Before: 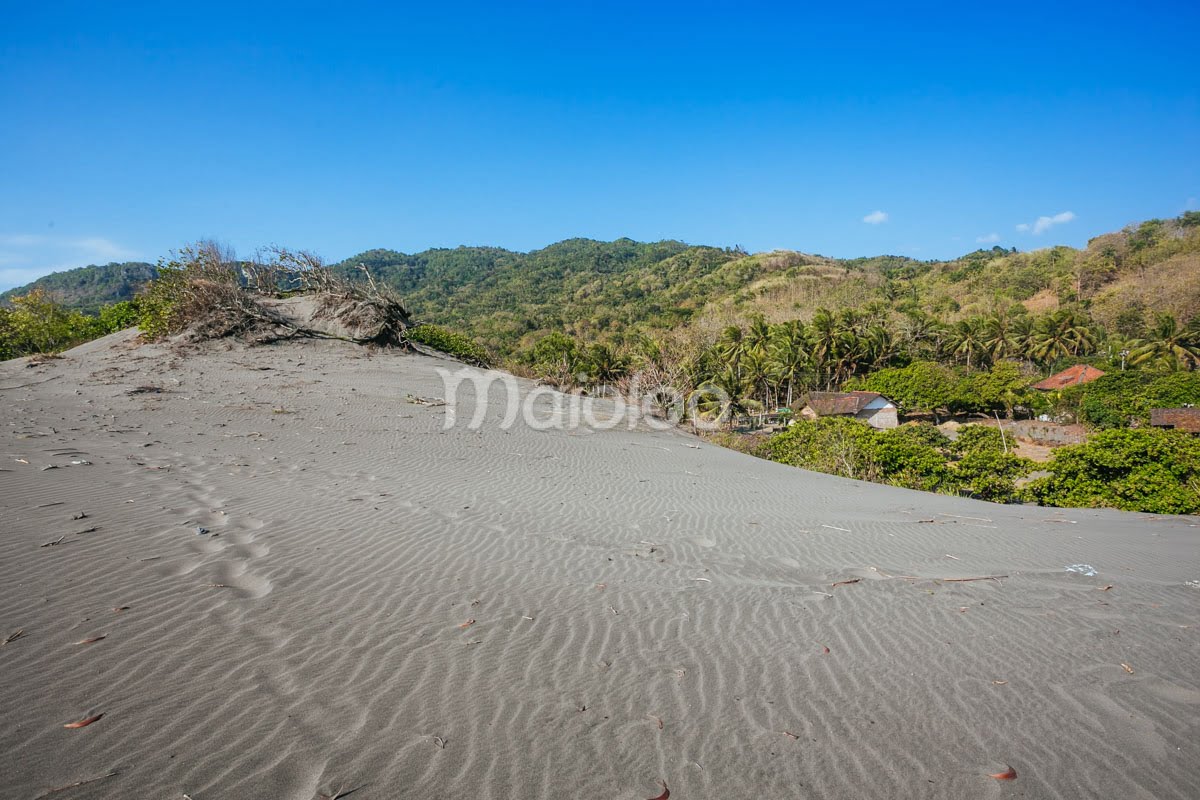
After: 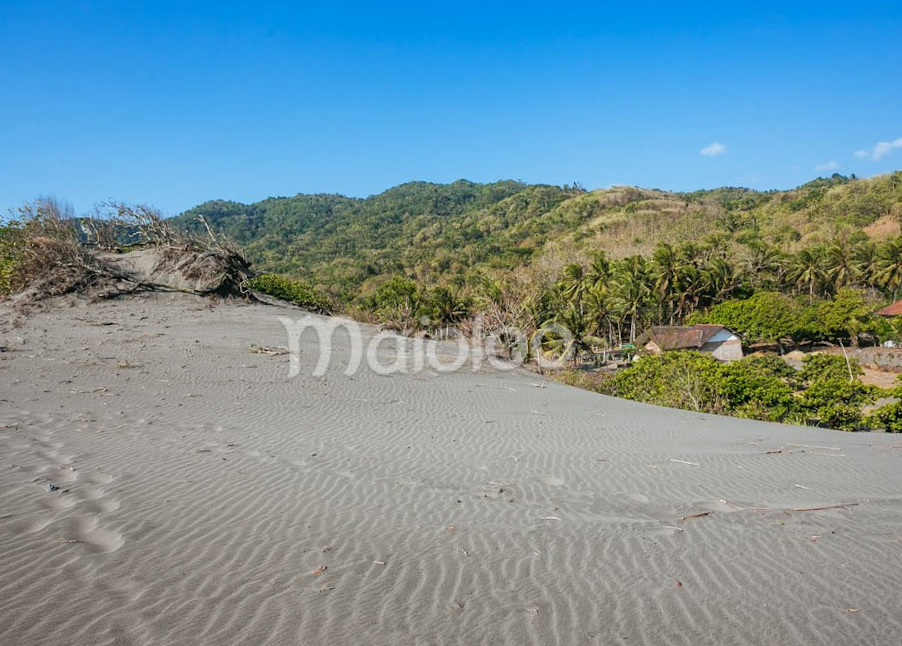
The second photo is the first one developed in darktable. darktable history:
crop: left 11.225%, top 5.381%, right 9.565%, bottom 10.314%
color balance: on, module defaults
rotate and perspective: rotation -2.12°, lens shift (vertical) 0.009, lens shift (horizontal) -0.008, automatic cropping original format, crop left 0.036, crop right 0.964, crop top 0.05, crop bottom 0.959
